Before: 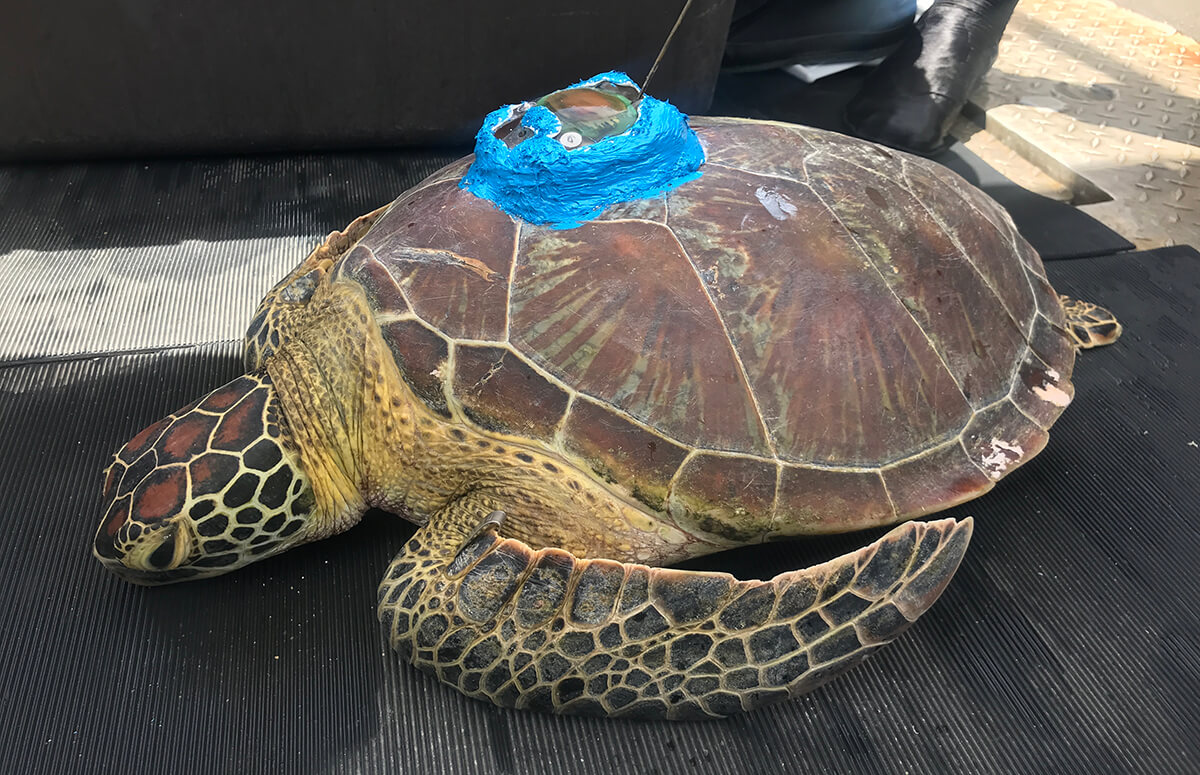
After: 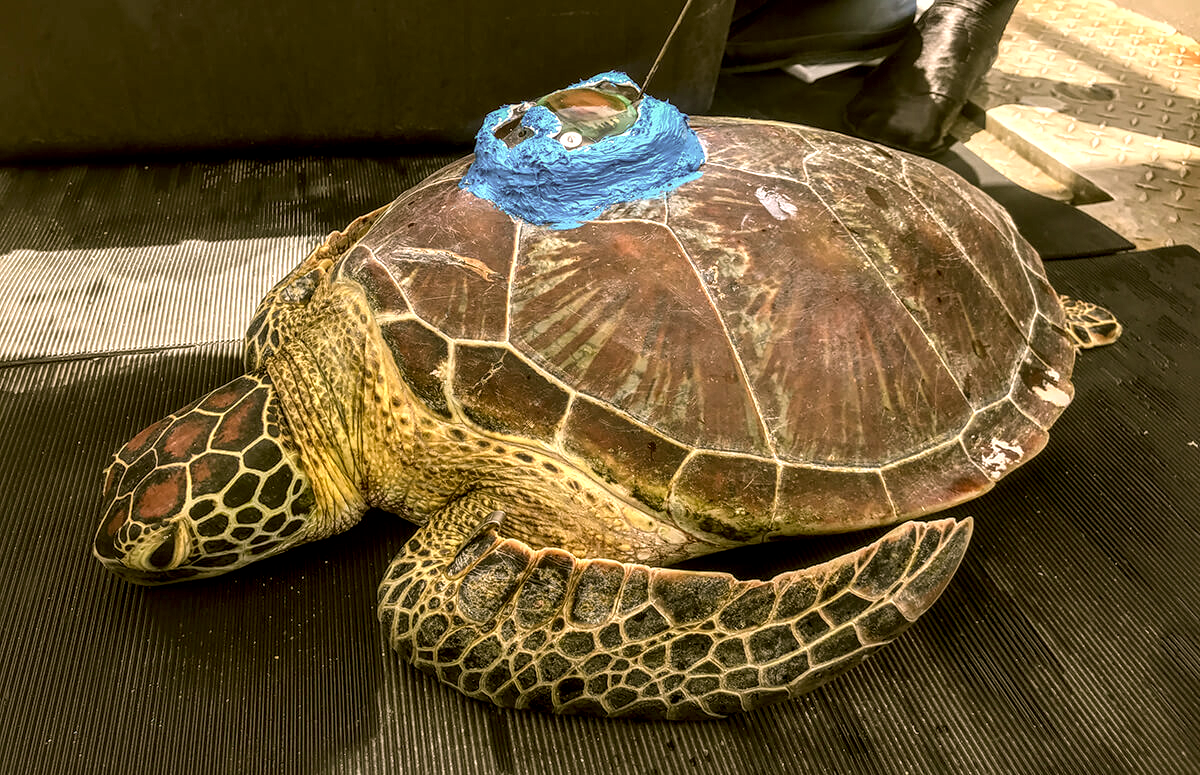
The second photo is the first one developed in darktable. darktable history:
color correction: highlights a* 8.98, highlights b* 15.09, shadows a* -0.49, shadows b* 26.52
local contrast: highlights 12%, shadows 38%, detail 183%, midtone range 0.471
exposure: compensate highlight preservation false
